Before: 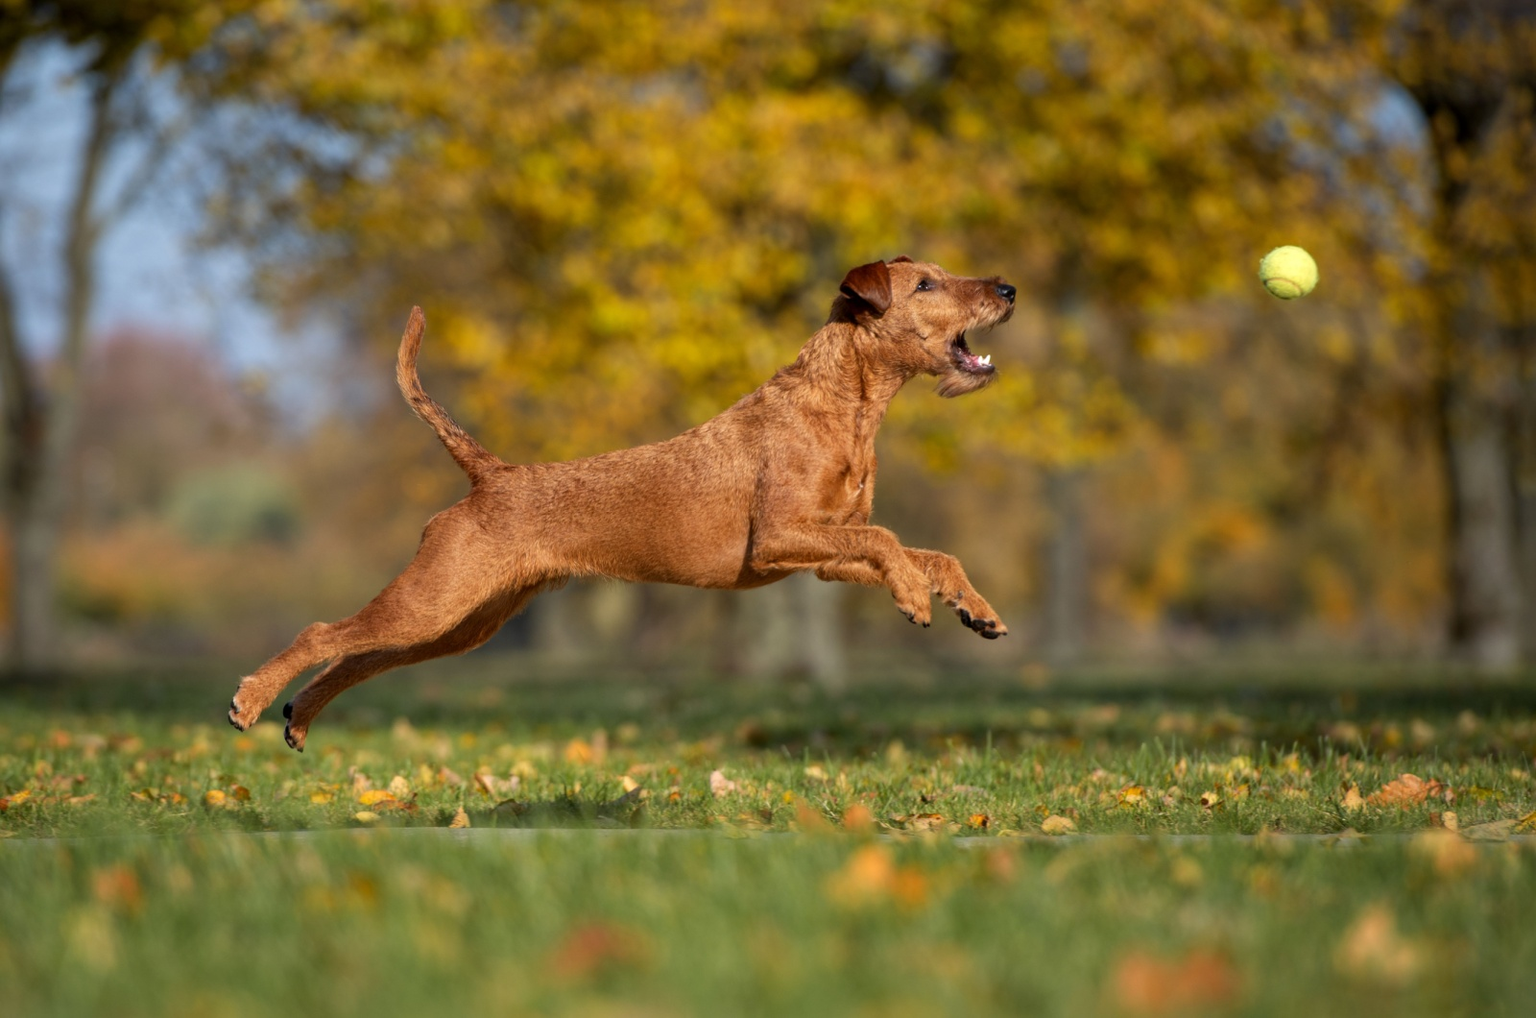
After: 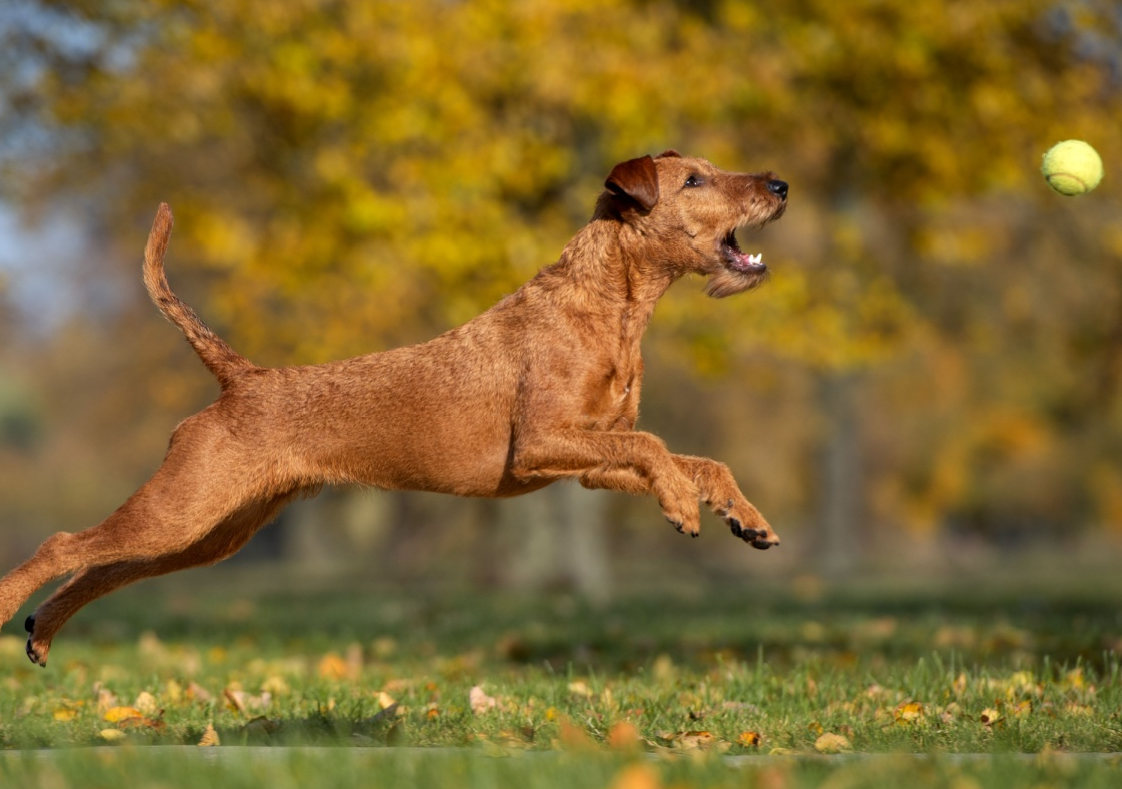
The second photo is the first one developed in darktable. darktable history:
crop and rotate: left 16.908%, top 10.97%, right 12.905%, bottom 14.584%
